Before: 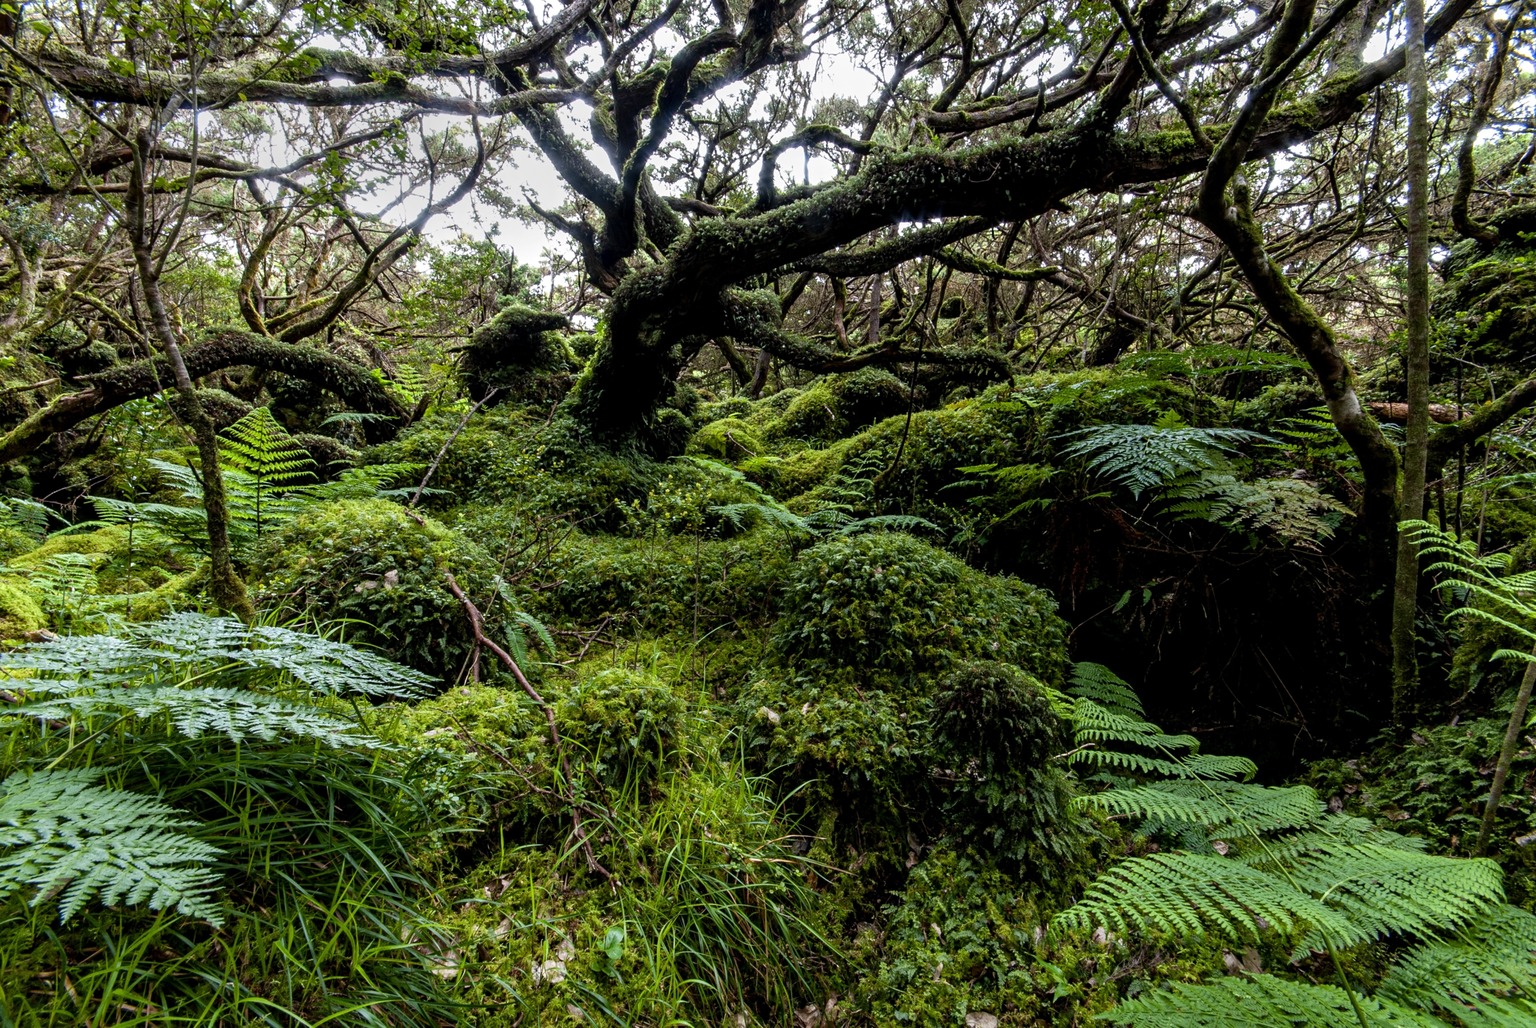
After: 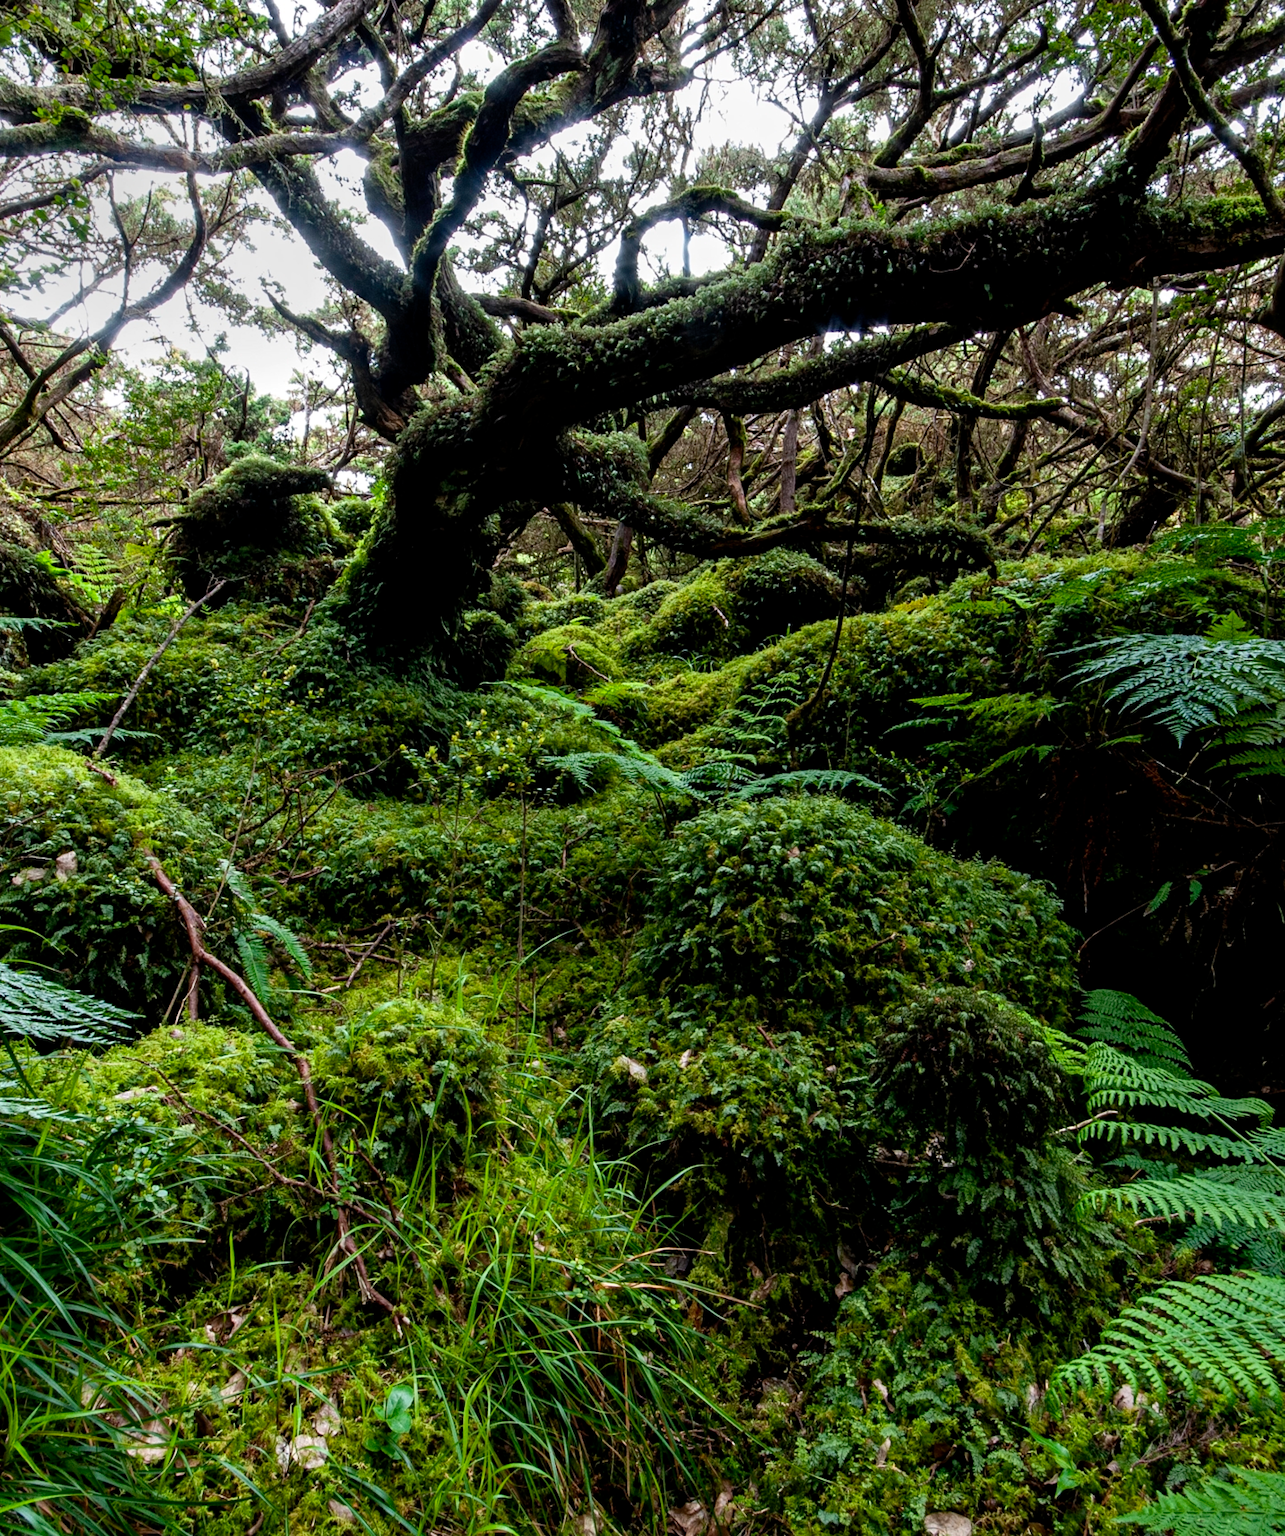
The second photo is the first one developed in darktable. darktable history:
crop and rotate: left 22.578%, right 21.353%
